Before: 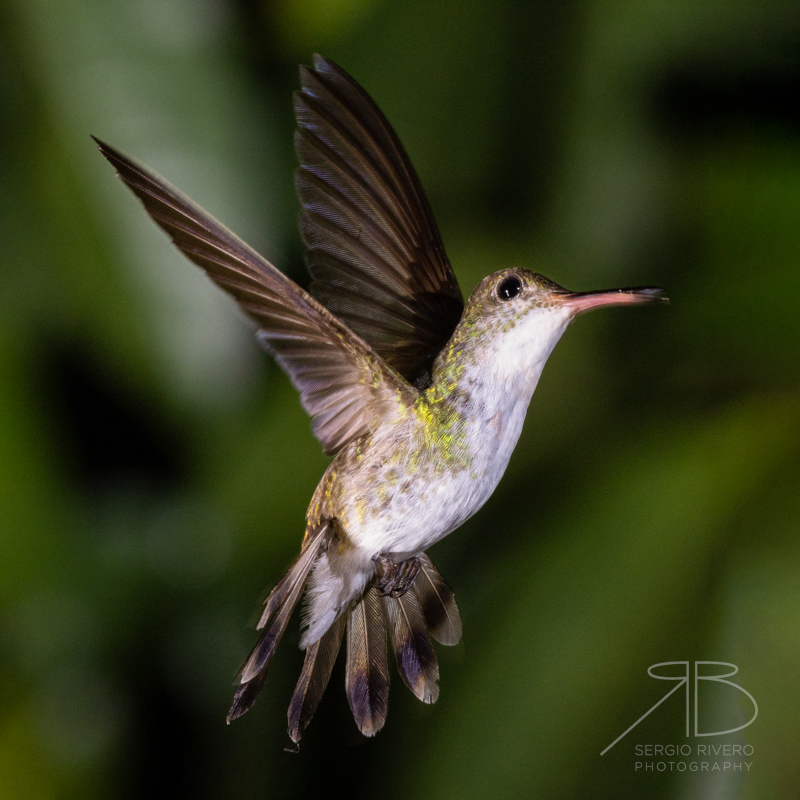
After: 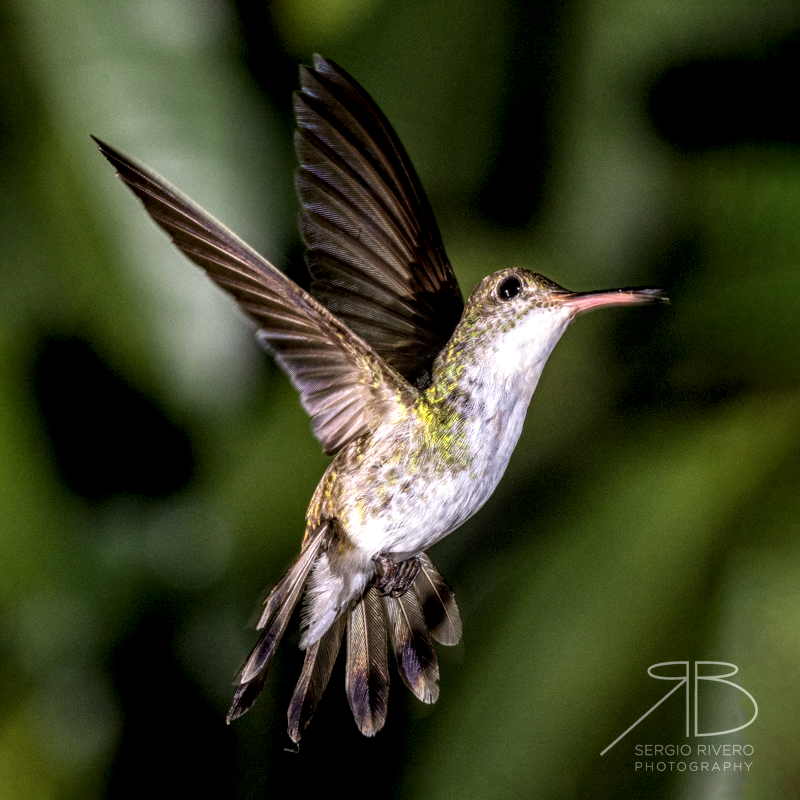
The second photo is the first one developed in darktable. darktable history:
sharpen: radius 2.883, amount 0.868, threshold 47.523
local contrast: highlights 12%, shadows 38%, detail 183%, midtone range 0.471
exposure: compensate highlight preservation false
levels: levels [0, 0.492, 0.984]
